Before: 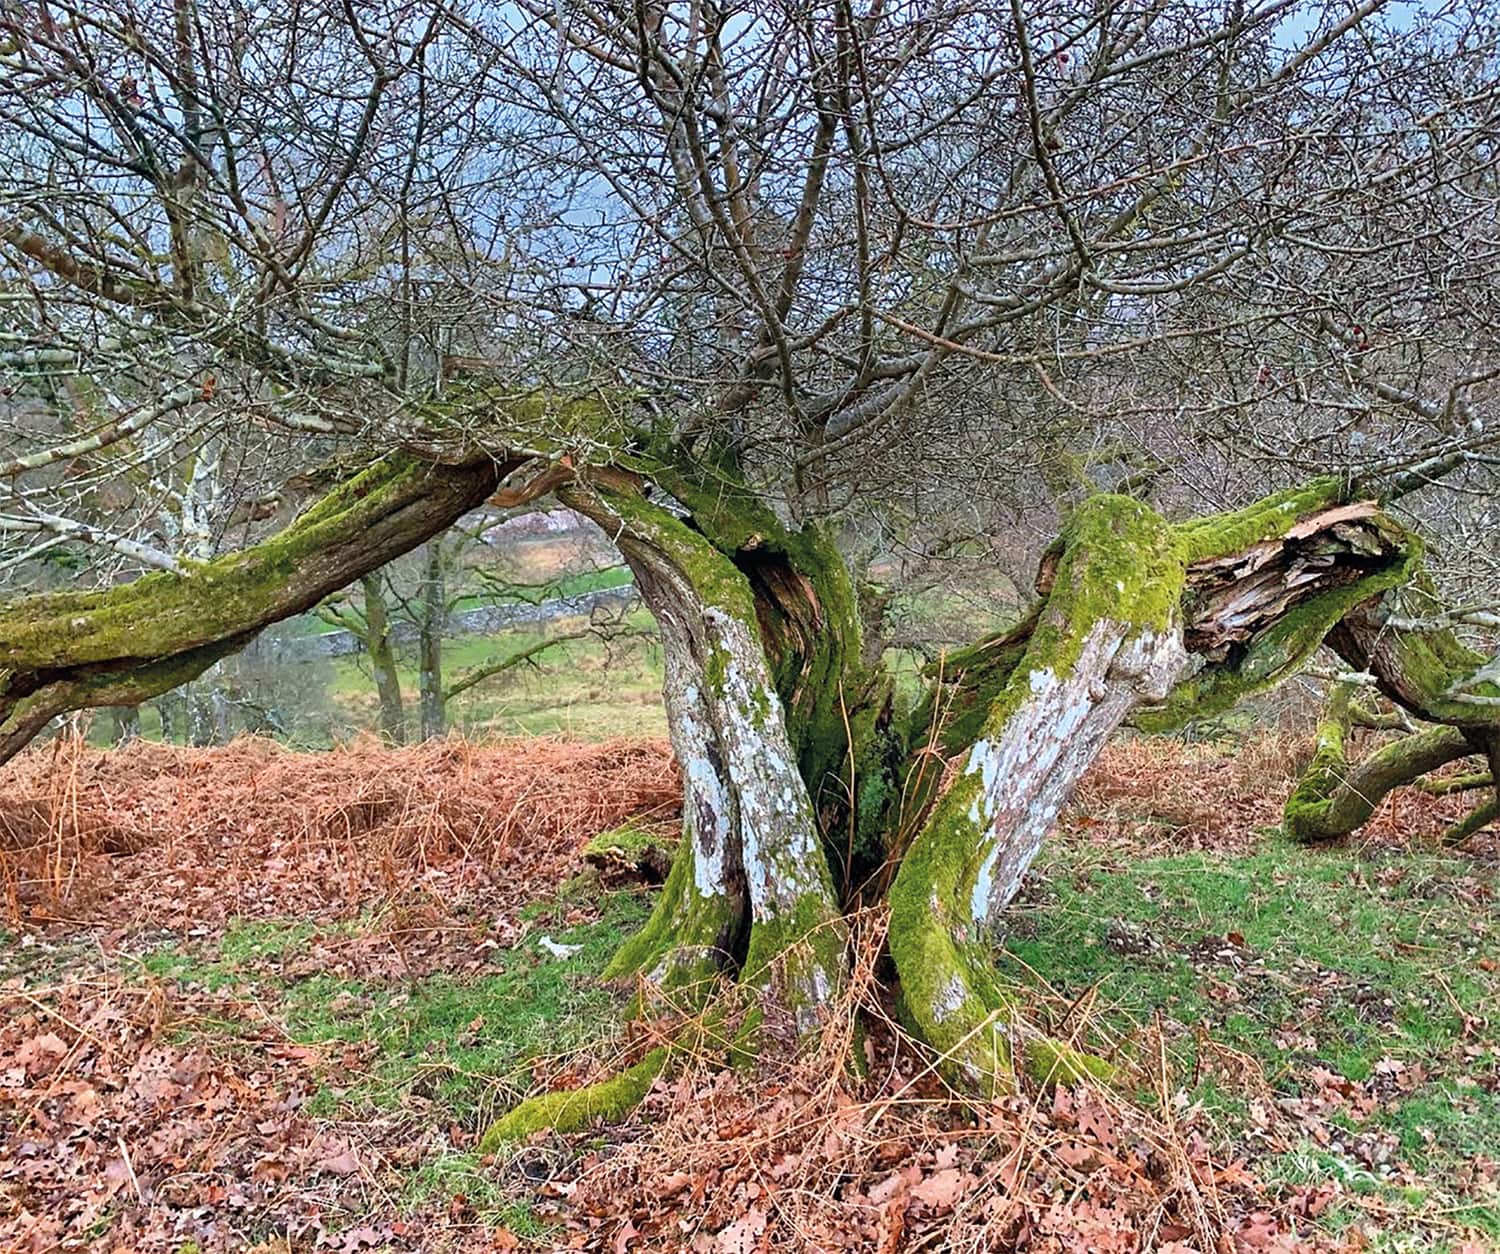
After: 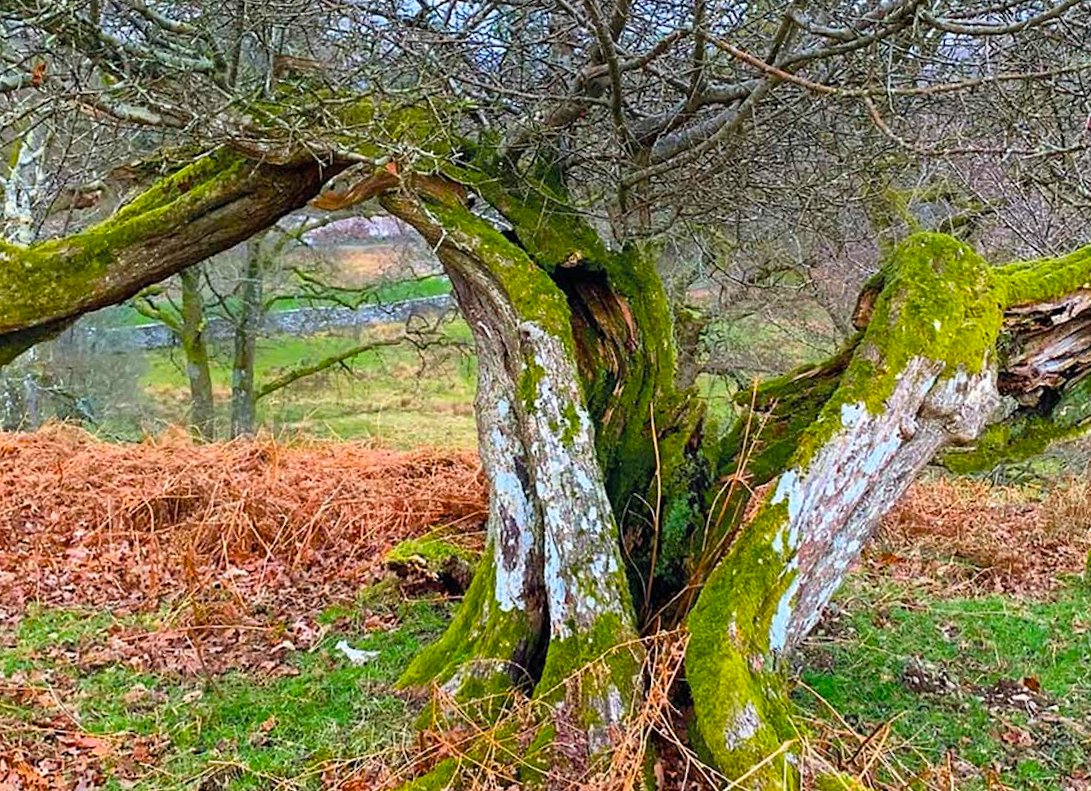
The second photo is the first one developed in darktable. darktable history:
color balance rgb: linear chroma grading › global chroma 15%, perceptual saturation grading › global saturation 30%
crop and rotate: angle -3.37°, left 9.79%, top 20.73%, right 12.42%, bottom 11.82%
